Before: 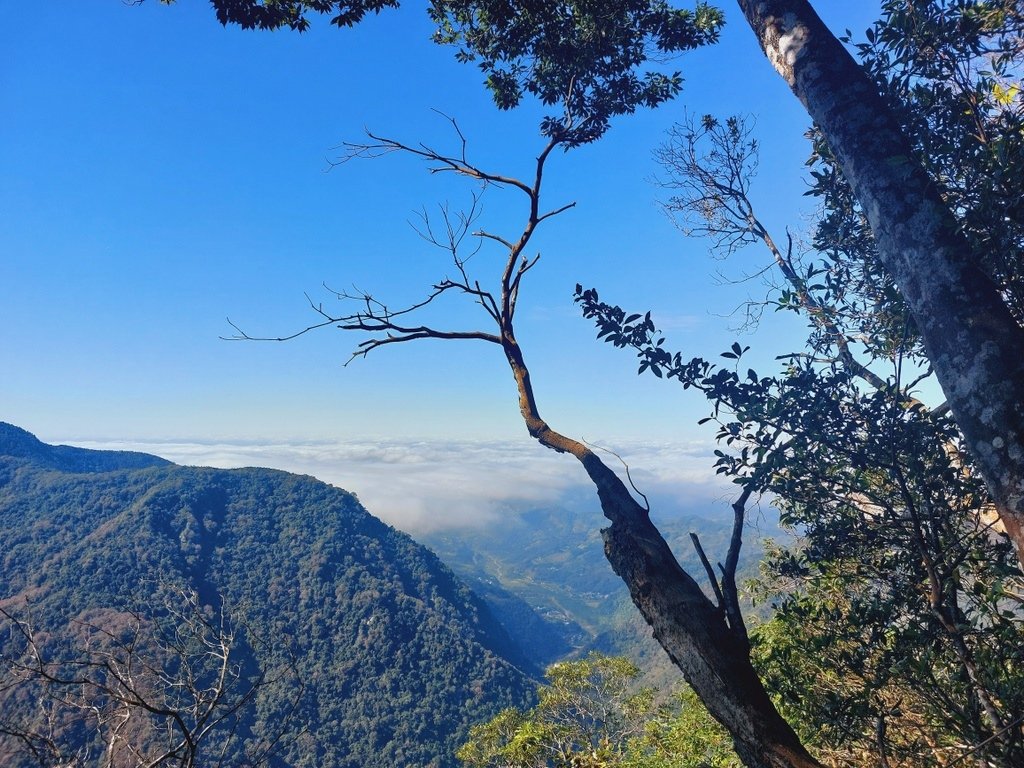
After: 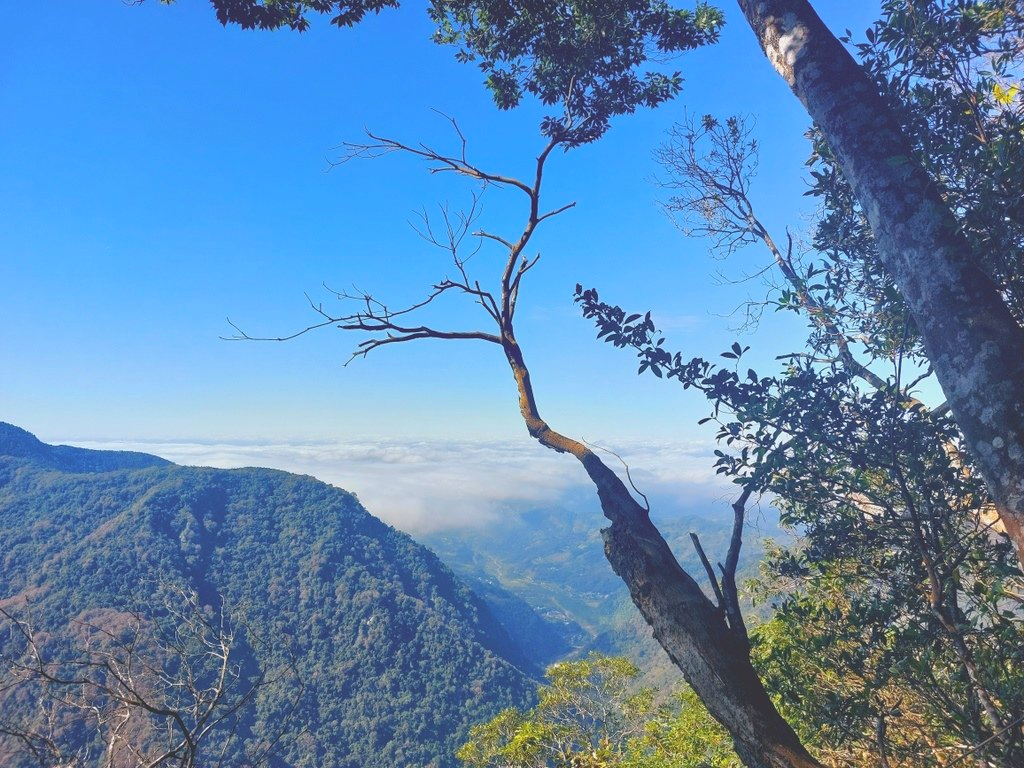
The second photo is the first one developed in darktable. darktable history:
color balance rgb: shadows lift › chroma 1.015%, shadows lift › hue 241.36°, perceptual saturation grading › global saturation 29.897%, perceptual brilliance grading › global brilliance 10.909%, global vibrance 20%
tone curve: curves: ch0 [(0, 0.172) (1, 0.91)], preserve colors none
